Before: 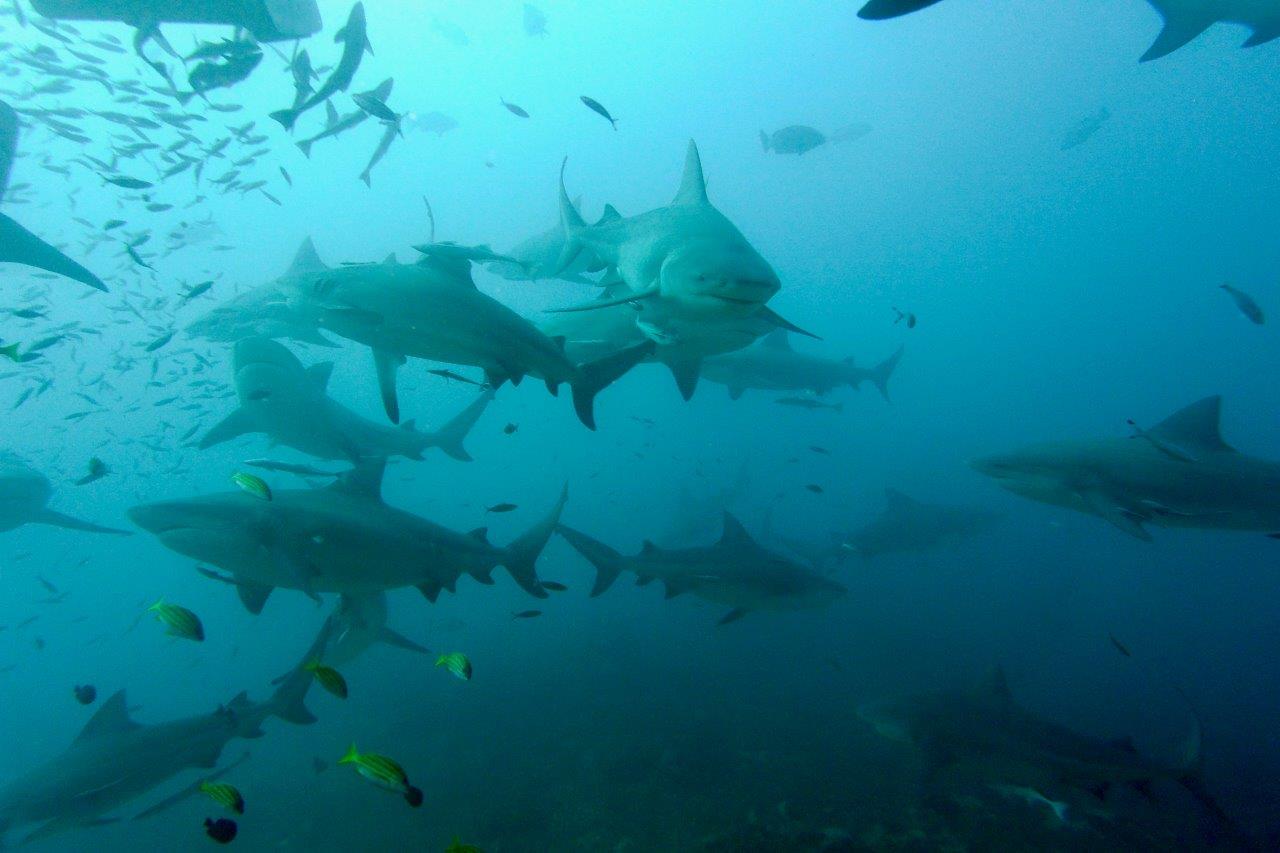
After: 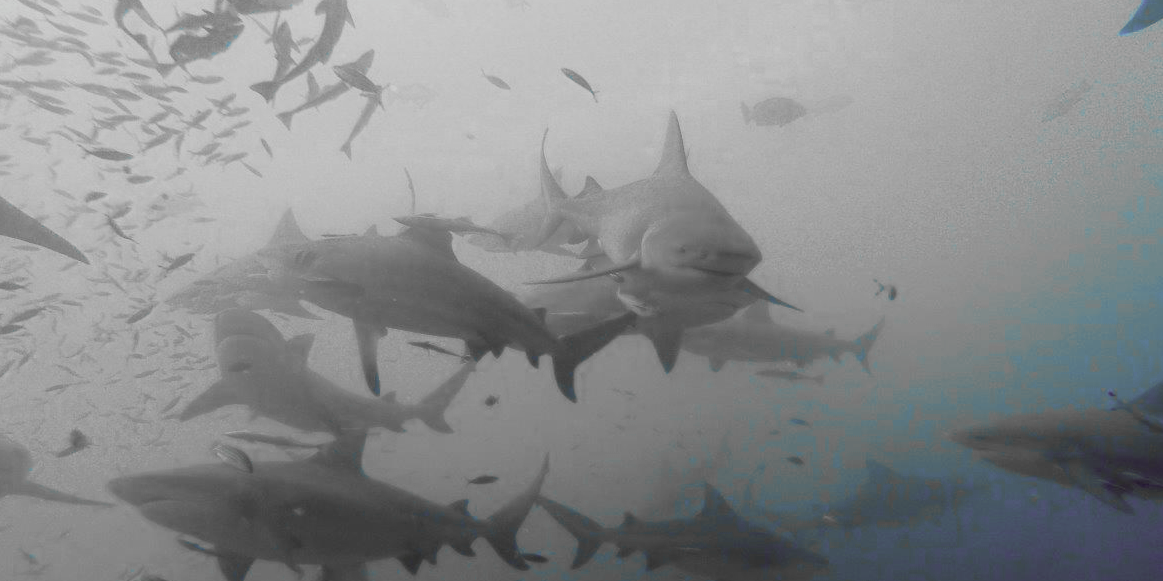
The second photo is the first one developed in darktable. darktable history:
color correction: highlights a* 9.64, highlights b* 38.84, shadows a* 13.99, shadows b* 3.63
crop: left 1.536%, top 3.353%, right 7.569%, bottom 28.501%
color zones: curves: ch0 [(0, 0.363) (0.128, 0.373) (0.25, 0.5) (0.402, 0.407) (0.521, 0.525) (0.63, 0.559) (0.729, 0.662) (0.867, 0.471)]; ch1 [(0, 0.515) (0.136, 0.618) (0.25, 0.5) (0.378, 0) (0.516, 0) (0.622, 0.593) (0.737, 0.819) (0.87, 0.593)]; ch2 [(0, 0.529) (0.128, 0.471) (0.282, 0.451) (0.386, 0.662) (0.516, 0.525) (0.633, 0.554) (0.75, 0.62) (0.875, 0.441)]
